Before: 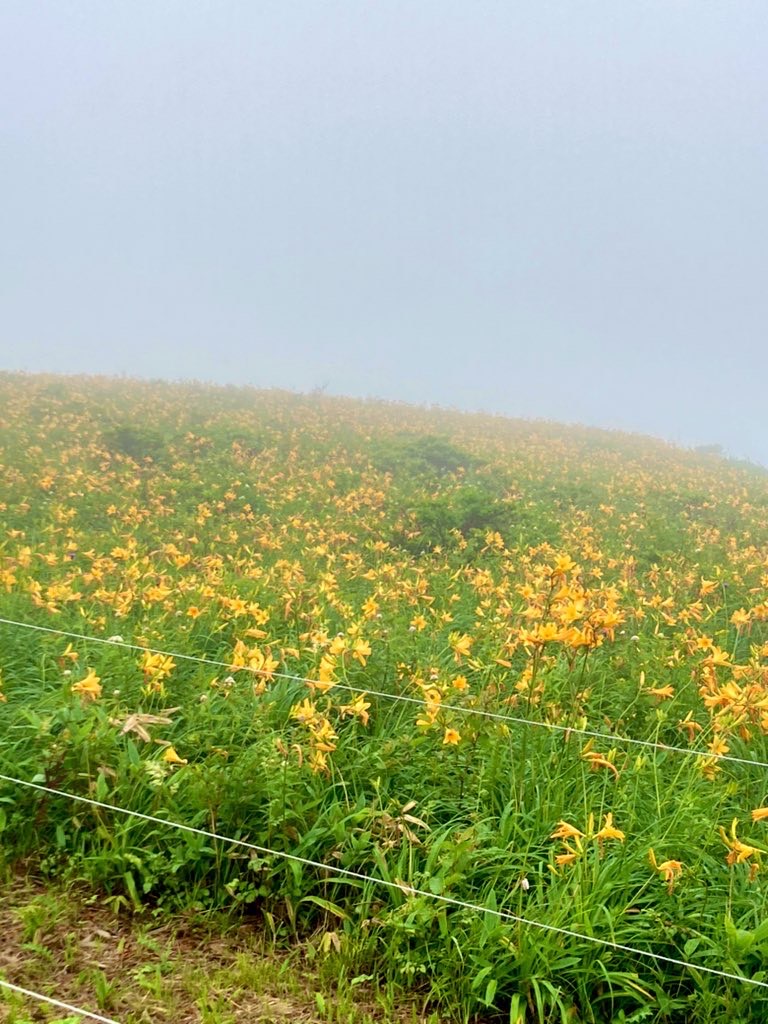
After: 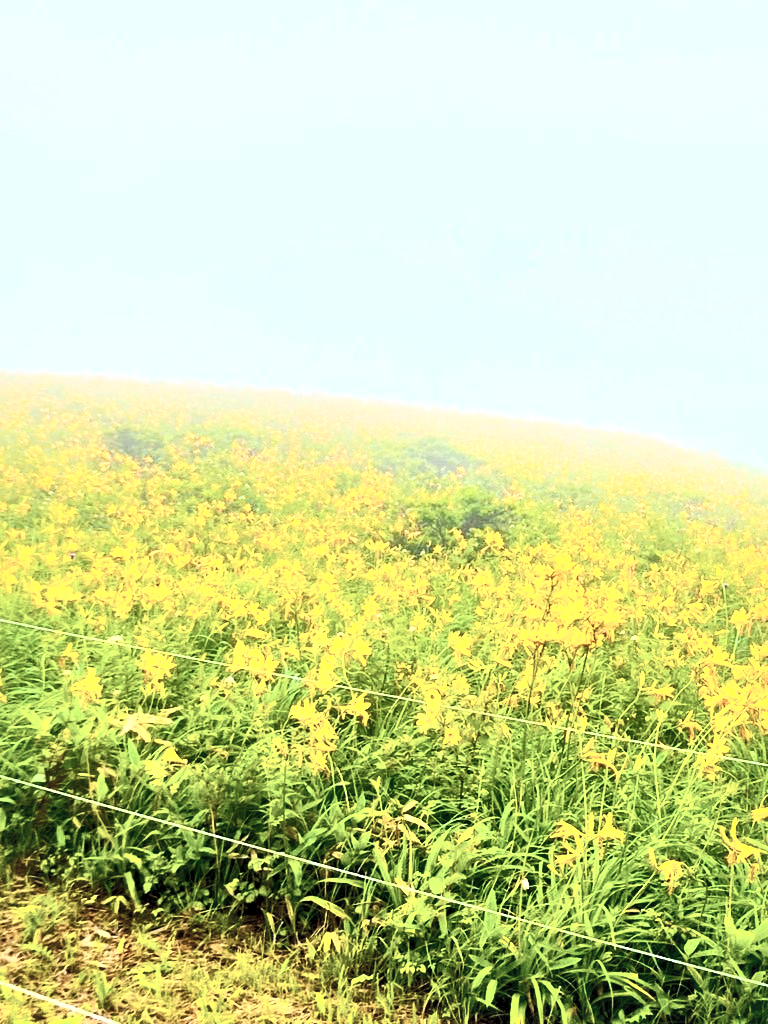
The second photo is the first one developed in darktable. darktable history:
color balance rgb: shadows lift › chroma 2.063%, shadows lift › hue 216.26°, perceptual saturation grading › global saturation 98.953%, perceptual brilliance grading › highlights 7.631%, perceptual brilliance grading › mid-tones 3.631%, perceptual brilliance grading › shadows 1.151%
local contrast: mode bilateral grid, contrast 50, coarseness 50, detail 150%, midtone range 0.2
contrast brightness saturation: contrast 0.551, brightness 0.579, saturation -0.349
